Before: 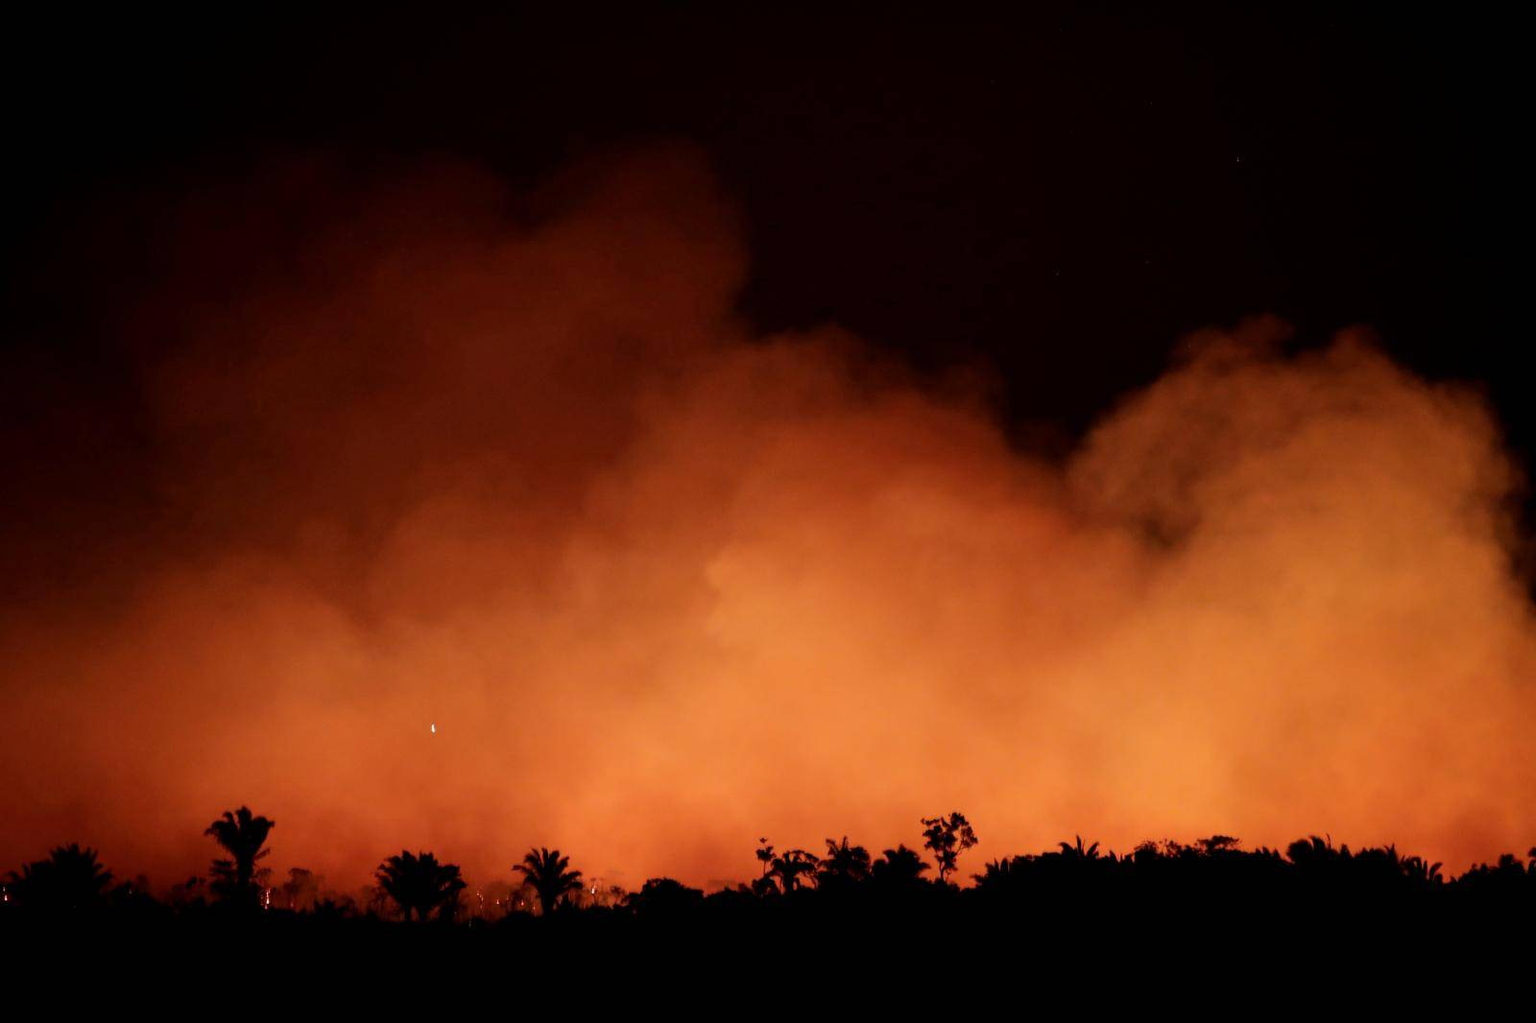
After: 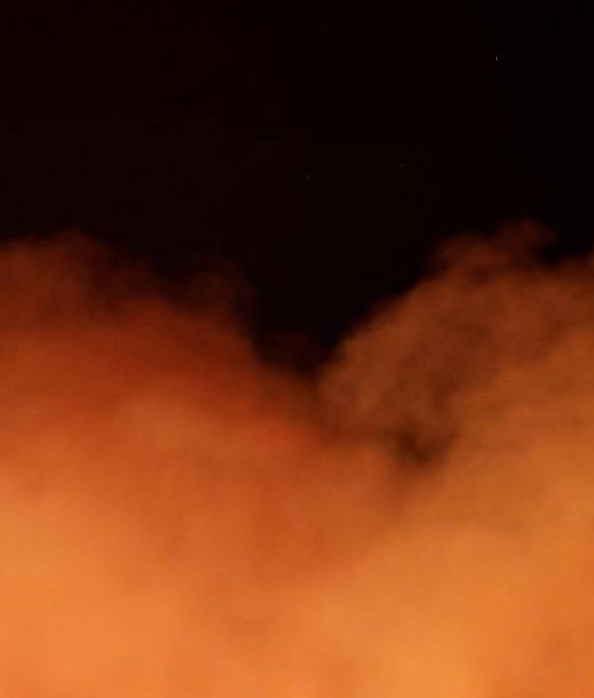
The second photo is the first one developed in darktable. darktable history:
crop and rotate: left 49.607%, top 10.136%, right 13.25%, bottom 24.349%
local contrast: detail 109%
